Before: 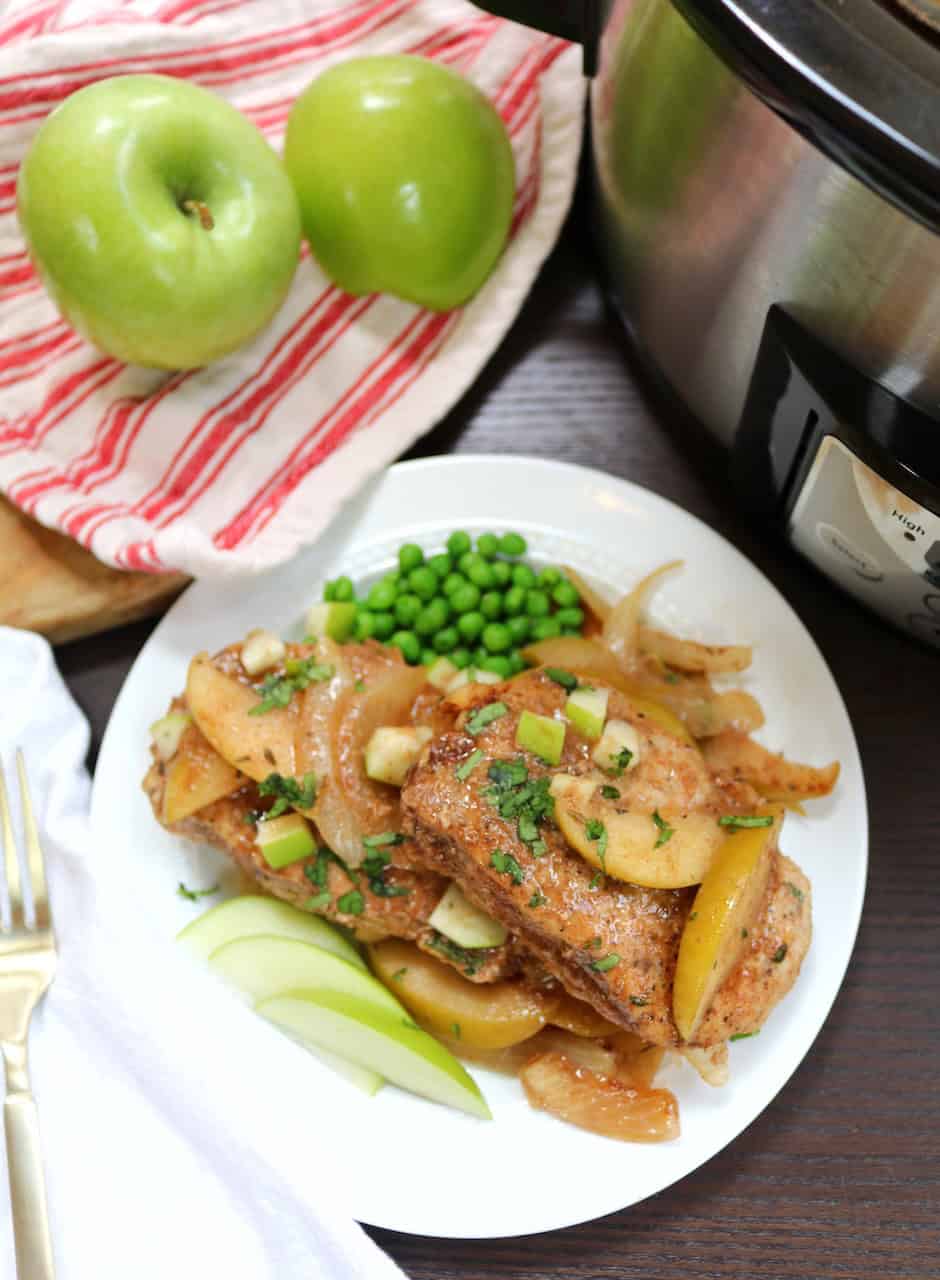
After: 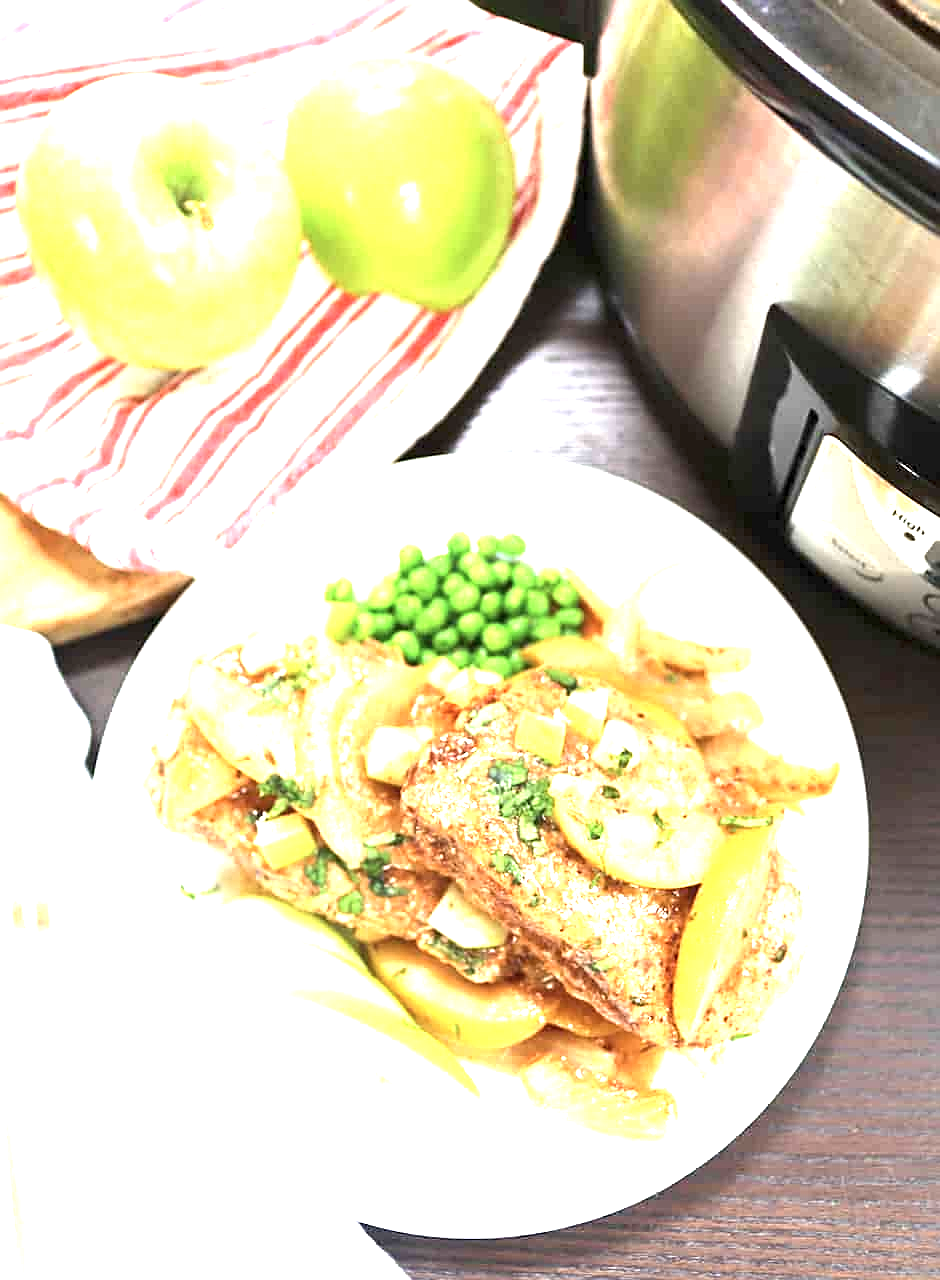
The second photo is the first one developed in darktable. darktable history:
exposure: black level correction 0, exposure 2.111 EV, compensate exposure bias true, compensate highlight preservation false
color correction: highlights b* -0.01, saturation 0.854
sharpen: on, module defaults
